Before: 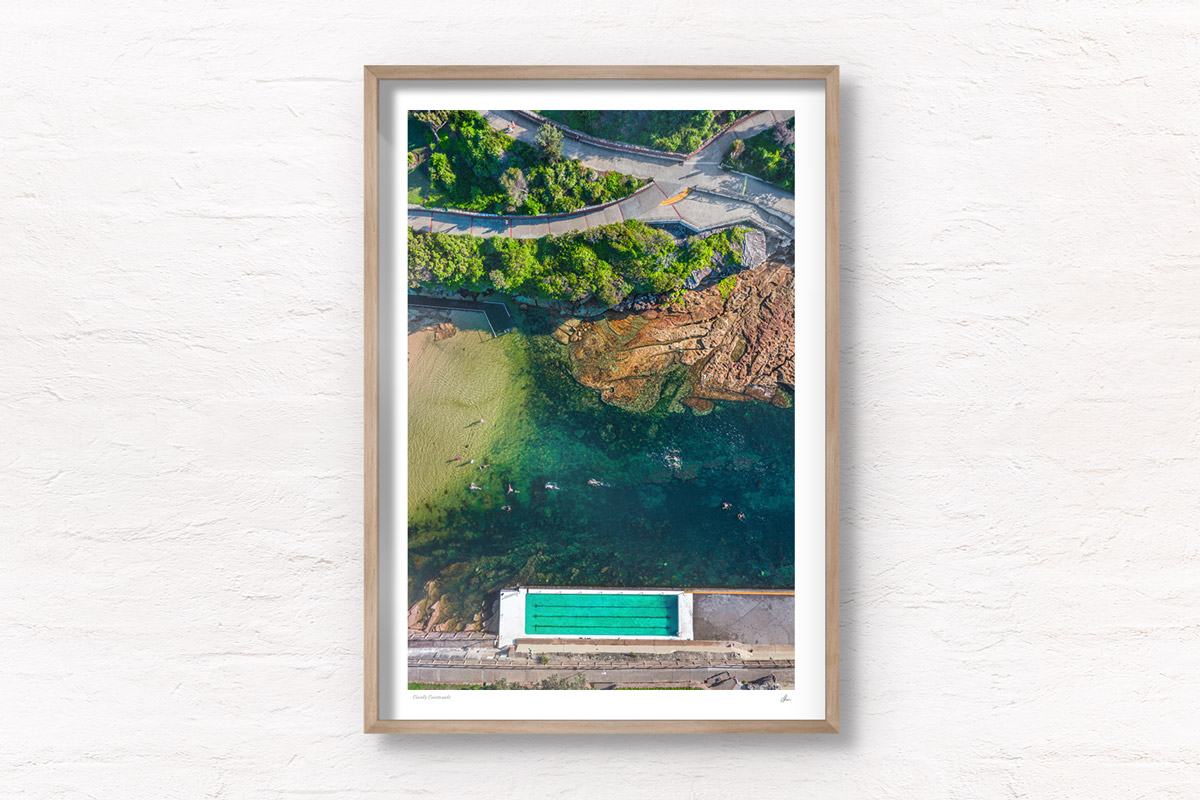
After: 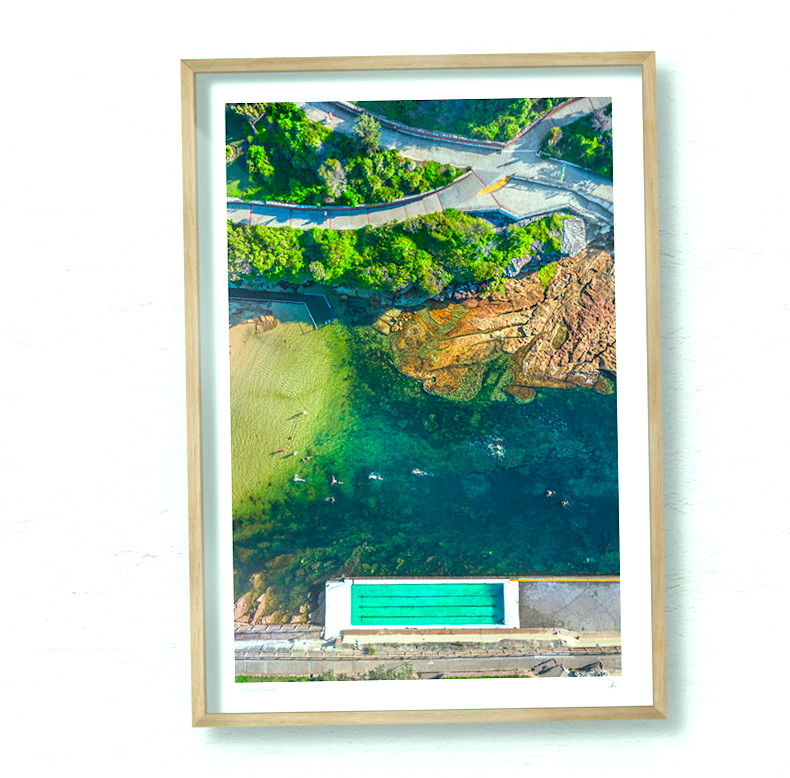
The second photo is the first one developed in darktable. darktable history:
contrast brightness saturation: saturation -0.05
crop and rotate: left 14.436%, right 18.898%
rotate and perspective: rotation -1°, crop left 0.011, crop right 0.989, crop top 0.025, crop bottom 0.975
exposure: black level correction 0.001, exposure 0.5 EV, compensate exposure bias true, compensate highlight preservation false
color correction: highlights a* -7.33, highlights b* 1.26, shadows a* -3.55, saturation 1.4
